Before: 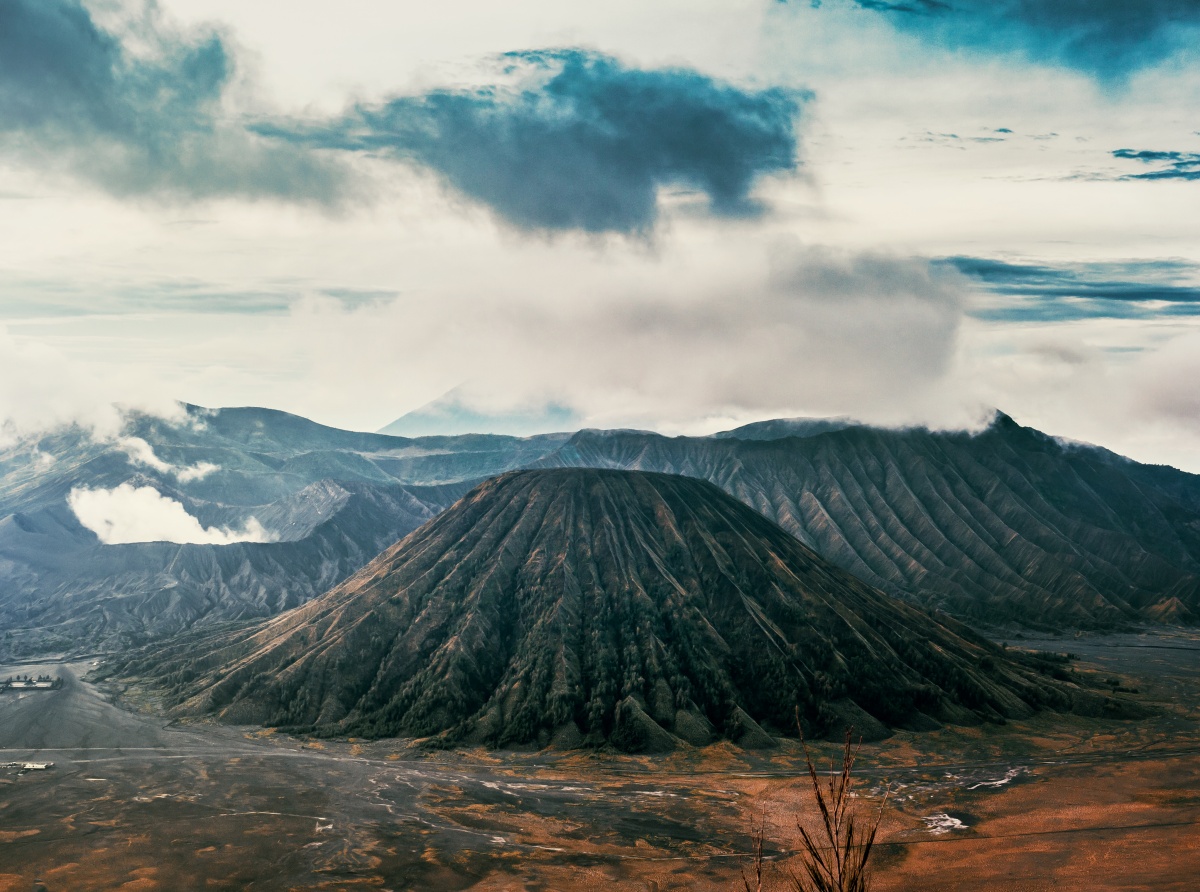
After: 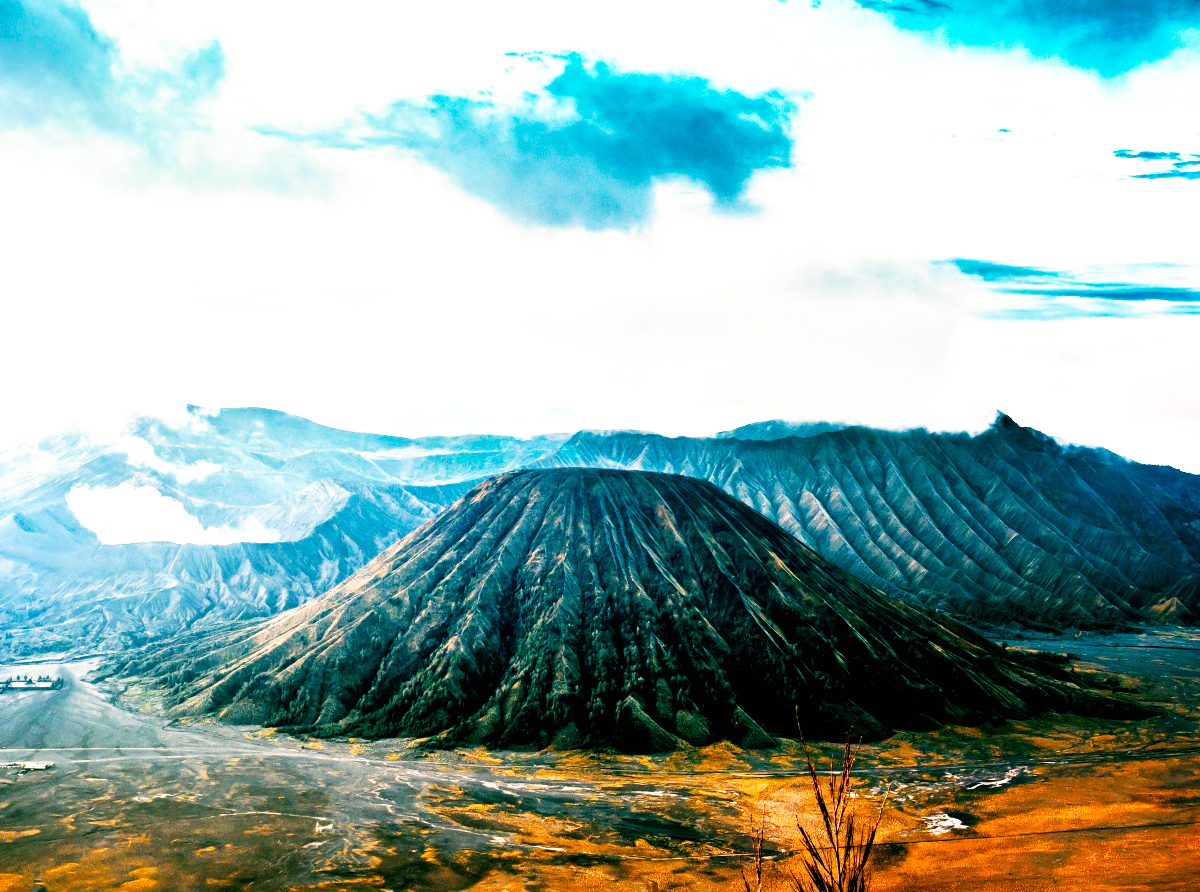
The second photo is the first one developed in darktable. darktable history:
color balance rgb: shadows lift › chroma 3.187%, shadows lift › hue 242.7°, perceptual saturation grading › global saturation 25.531%, perceptual brilliance grading › global brilliance 18.651%, global vibrance 19.704%
base curve: curves: ch0 [(0, 0) (0.007, 0.004) (0.027, 0.03) (0.046, 0.07) (0.207, 0.54) (0.442, 0.872) (0.673, 0.972) (1, 1)], preserve colors none
exposure: black level correction 0.009, compensate highlight preservation false
